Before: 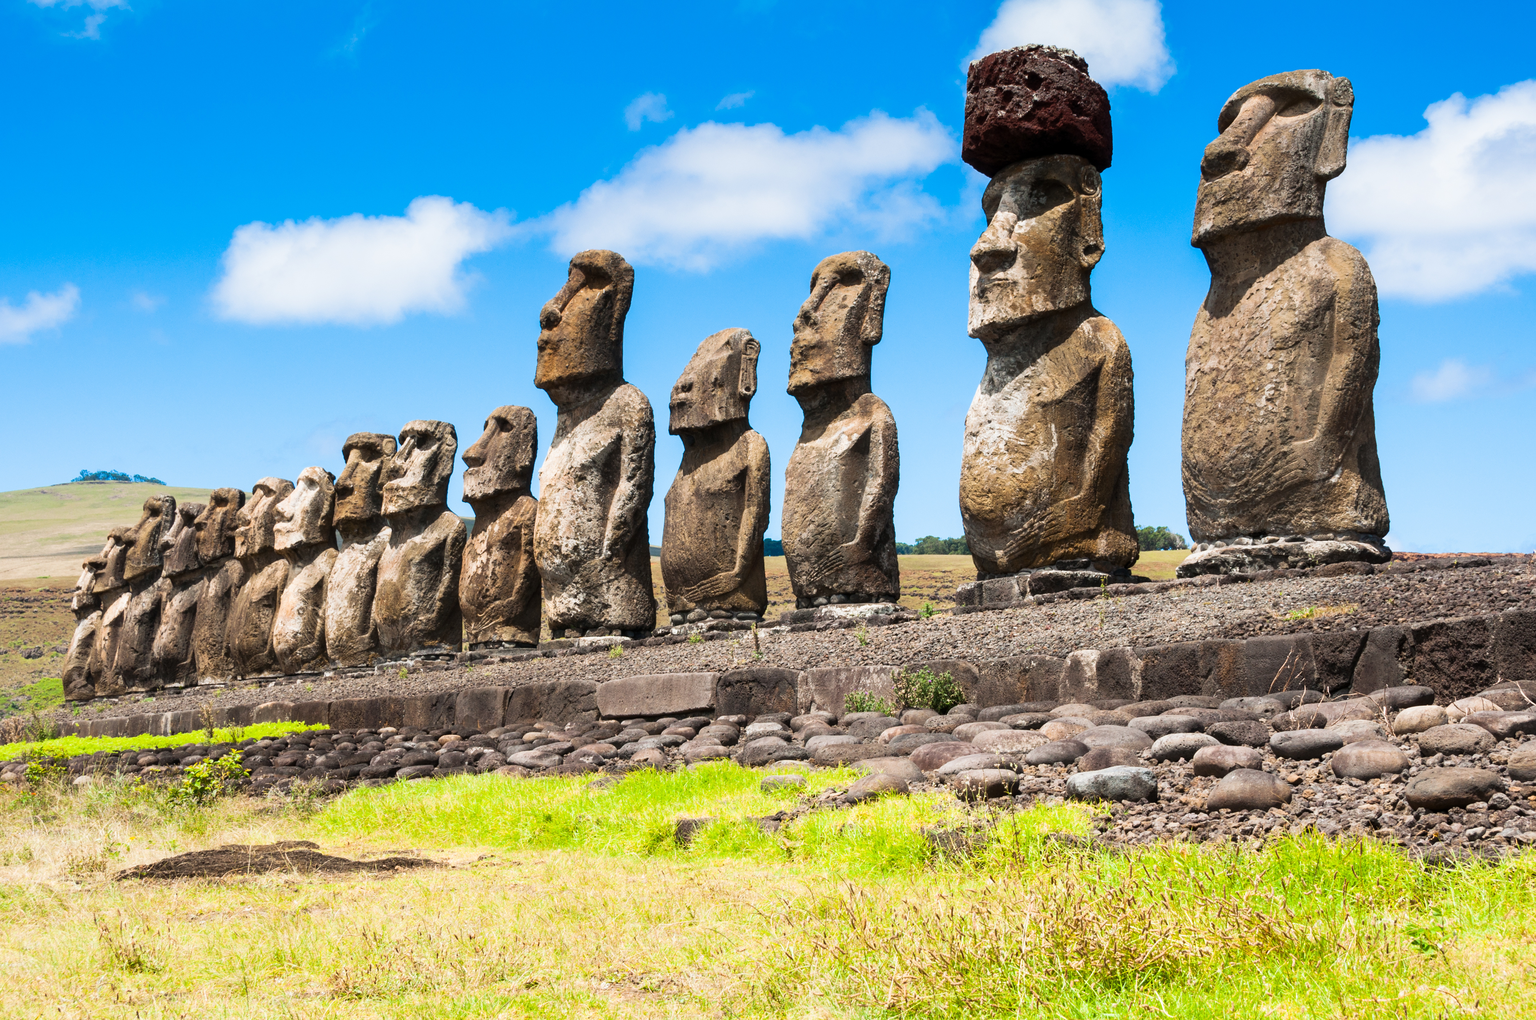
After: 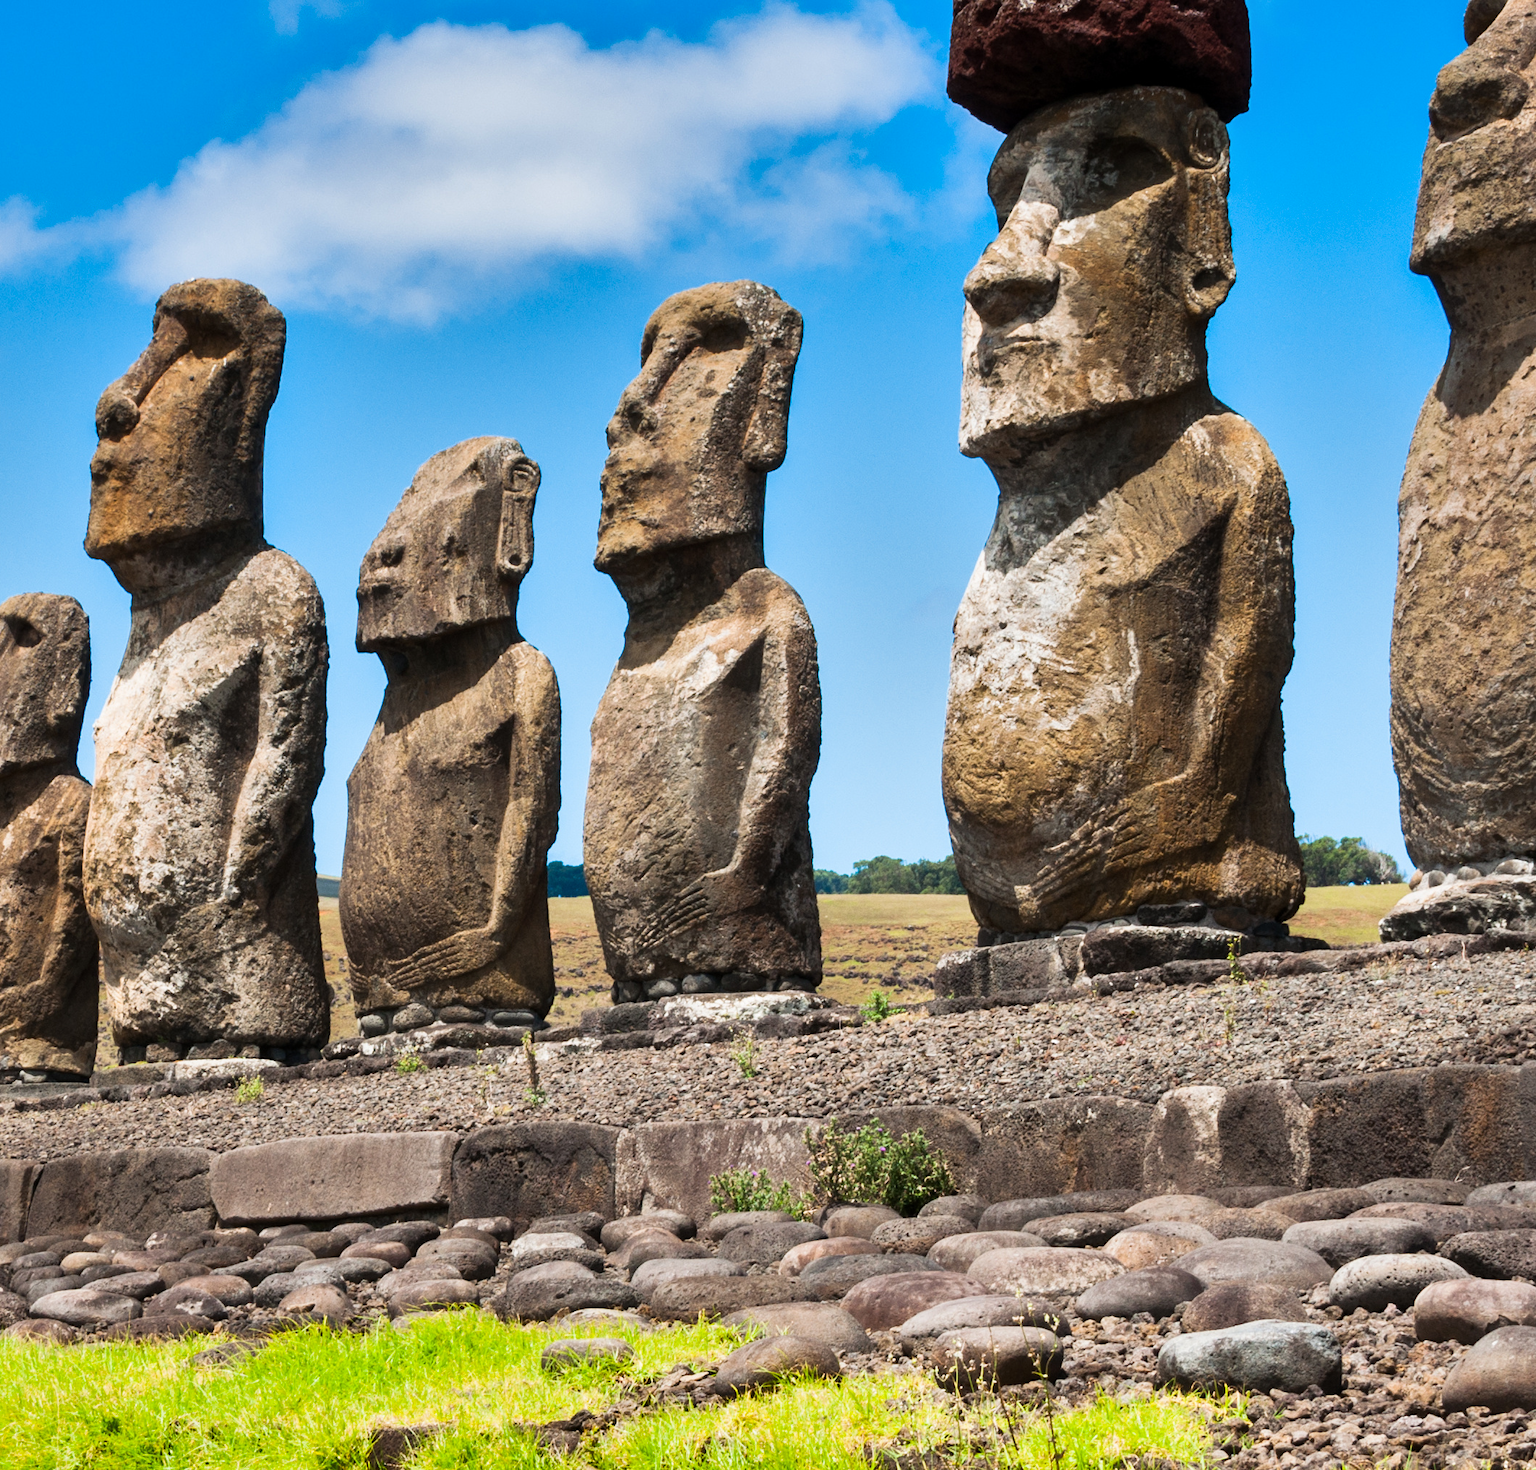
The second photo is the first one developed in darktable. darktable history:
crop: left 32.075%, top 10.976%, right 18.355%, bottom 17.596%
shadows and highlights: radius 108.52, shadows 23.73, highlights -59.32, low approximation 0.01, soften with gaussian
